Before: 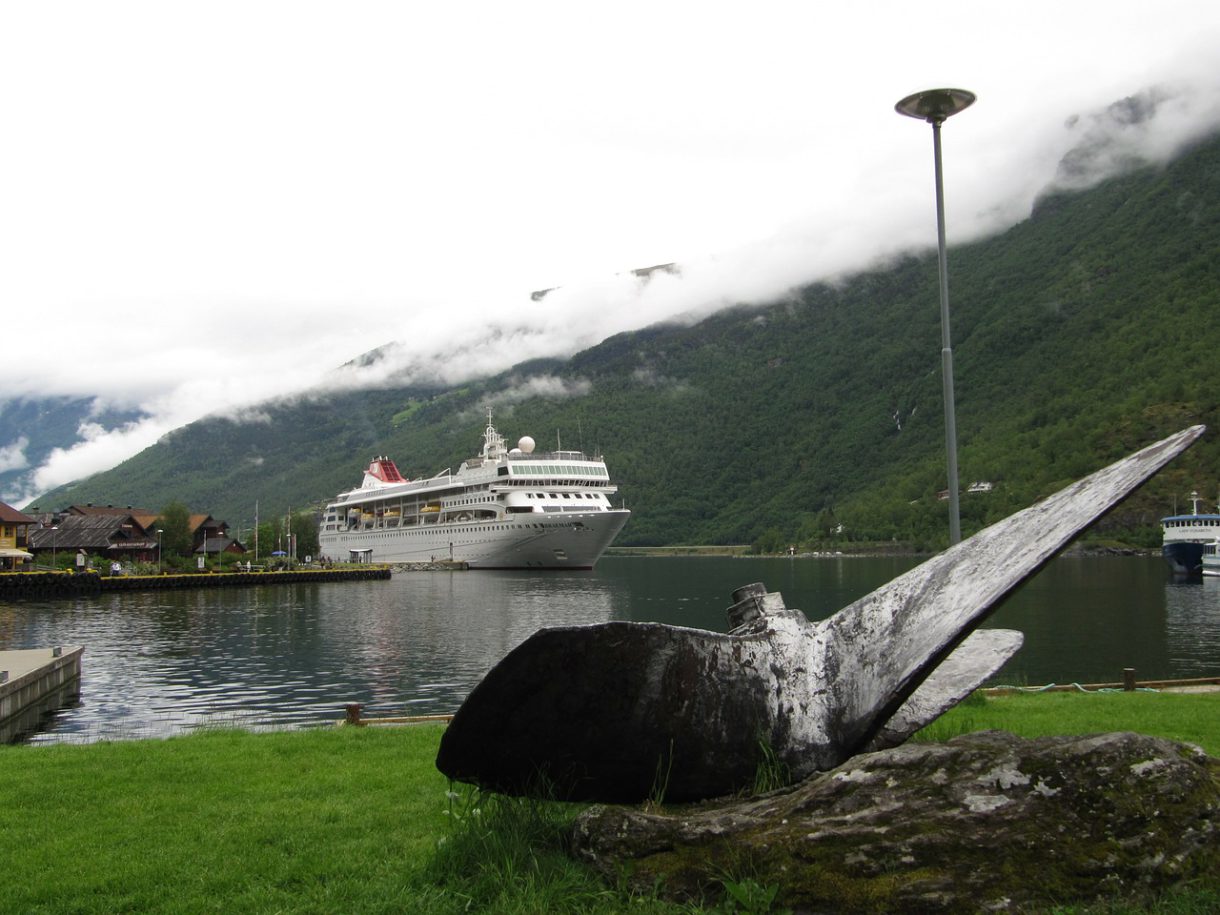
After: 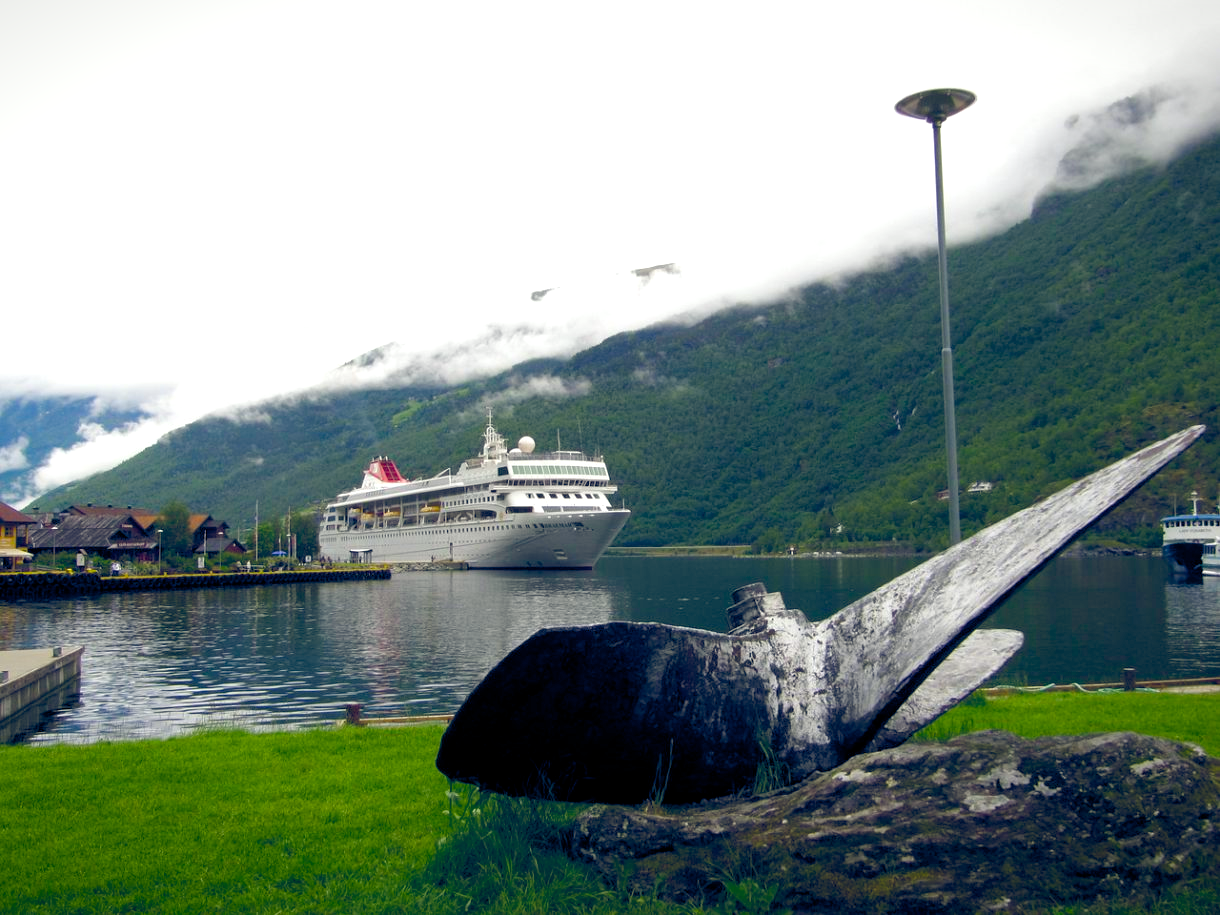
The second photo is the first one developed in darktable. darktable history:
color calibration: output R [0.994, 0.059, -0.119, 0], output G [-0.036, 1.09, -0.119, 0], output B [0.078, -0.108, 0.961, 0], illuminant same as pipeline (D50), adaptation XYZ, x 0.346, y 0.359, temperature 5021 K
vignetting: fall-off start 97.72%, fall-off radius 99.29%, saturation -0.003, width/height ratio 1.373
exposure: black level correction 0.002, exposure -0.097 EV, compensate highlight preservation false
color balance rgb: power › hue 312.52°, global offset › chroma 0.247%, global offset › hue 256.7°, perceptual saturation grading › global saturation 20%, perceptual saturation grading › highlights -25.587%, perceptual saturation grading › shadows 50.246%, perceptual brilliance grading › global brilliance 10.122%, perceptual brilliance grading › shadows 15.604%
